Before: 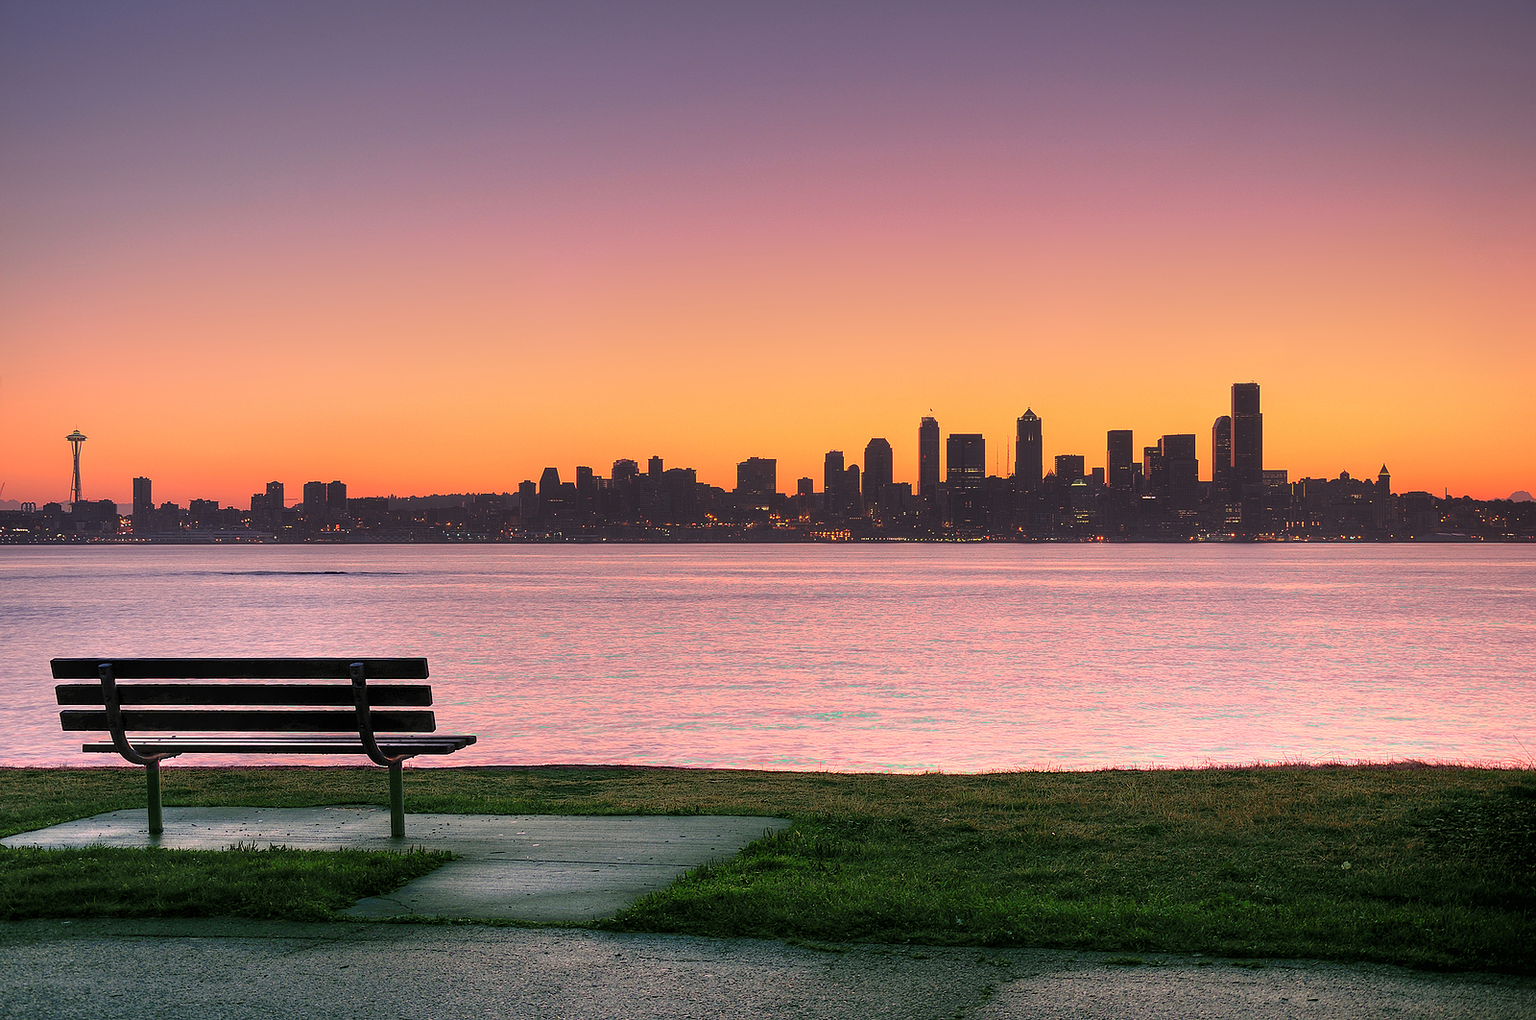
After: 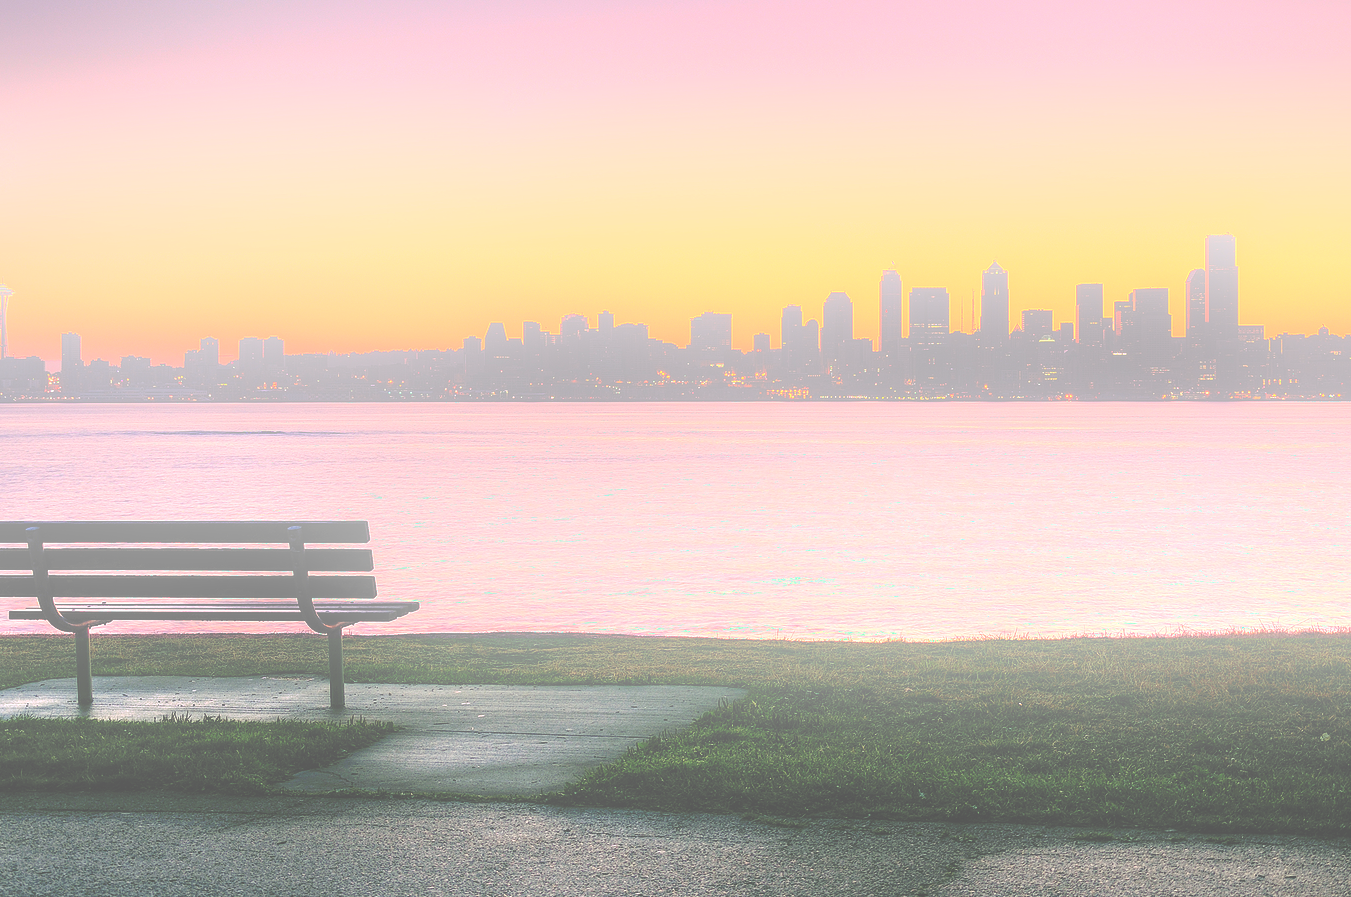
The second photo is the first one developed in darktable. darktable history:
exposure: black level correction -0.071, exposure 0.5 EV, compensate highlight preservation false
bloom: on, module defaults
crop and rotate: left 4.842%, top 15.51%, right 10.668%
local contrast: on, module defaults
